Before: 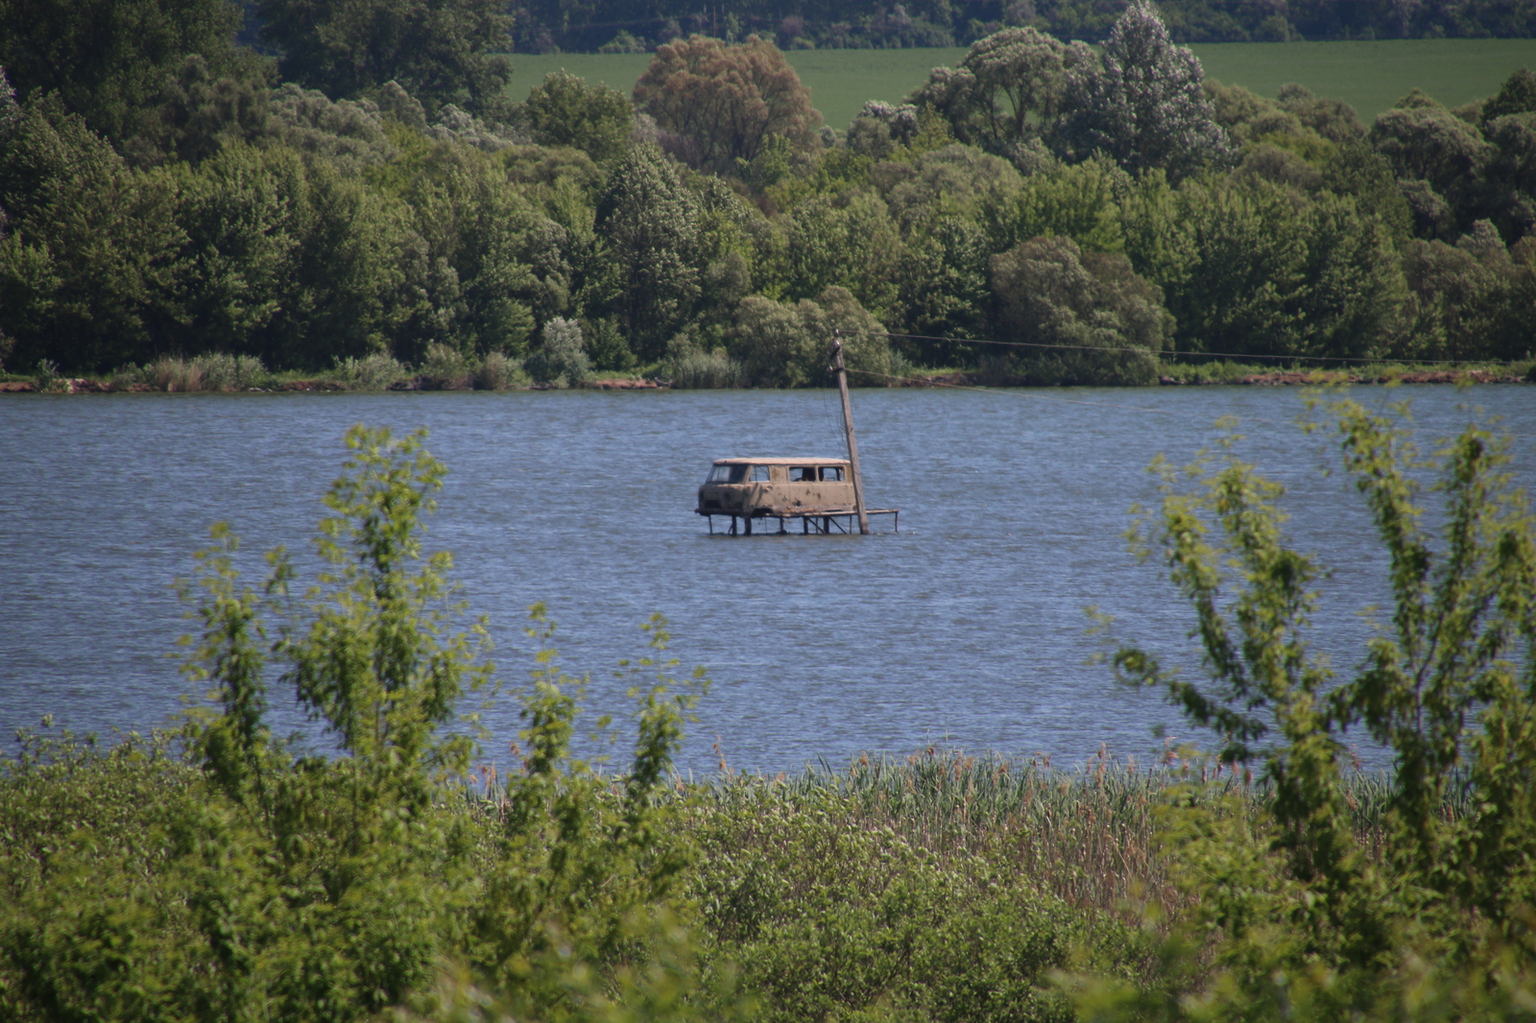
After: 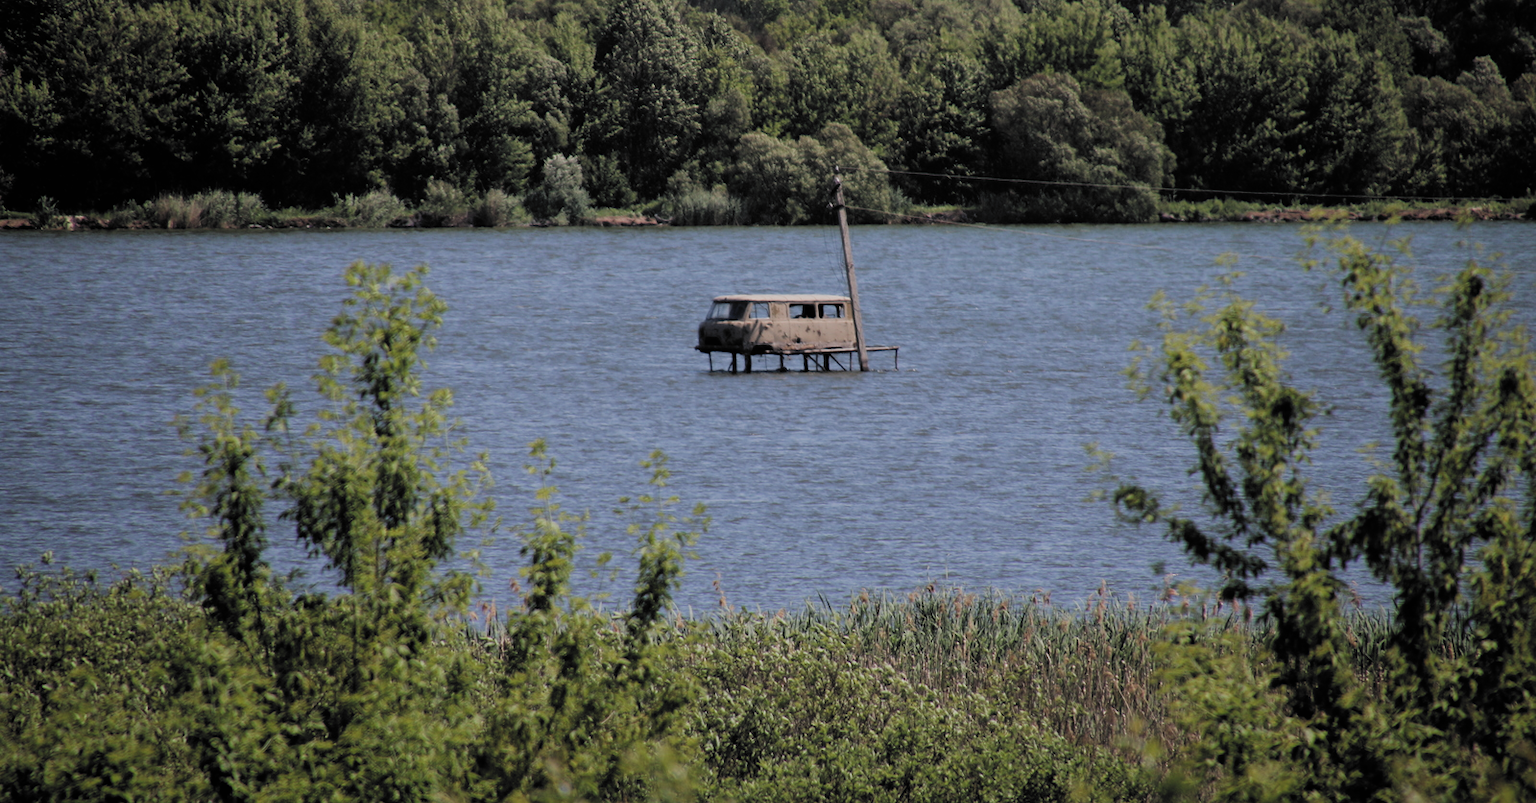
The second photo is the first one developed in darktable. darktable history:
filmic rgb: black relative exposure -5.12 EV, white relative exposure 3.97 EV, hardness 2.89, contrast 1.196, highlights saturation mix -29.04%, add noise in highlights 0.001, color science v3 (2019), use custom middle-gray values true, iterations of high-quality reconstruction 10, contrast in highlights soft
crop and rotate: top 15.979%, bottom 5.471%
